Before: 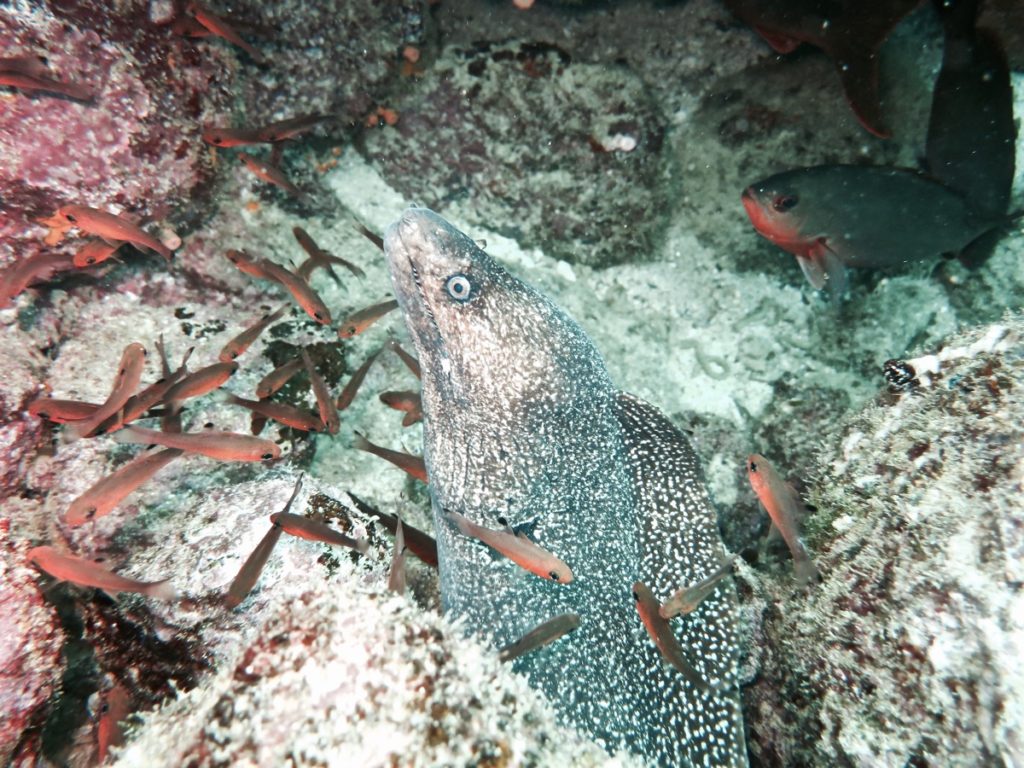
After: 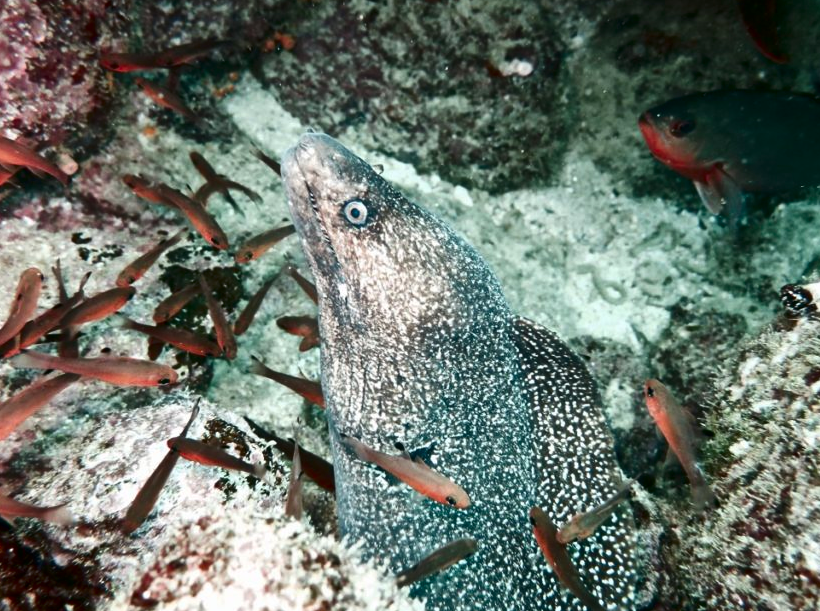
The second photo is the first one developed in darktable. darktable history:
crop and rotate: left 10.062%, top 9.807%, right 9.818%, bottom 10.552%
contrast brightness saturation: contrast 0.132, brightness -0.228, saturation 0.142
